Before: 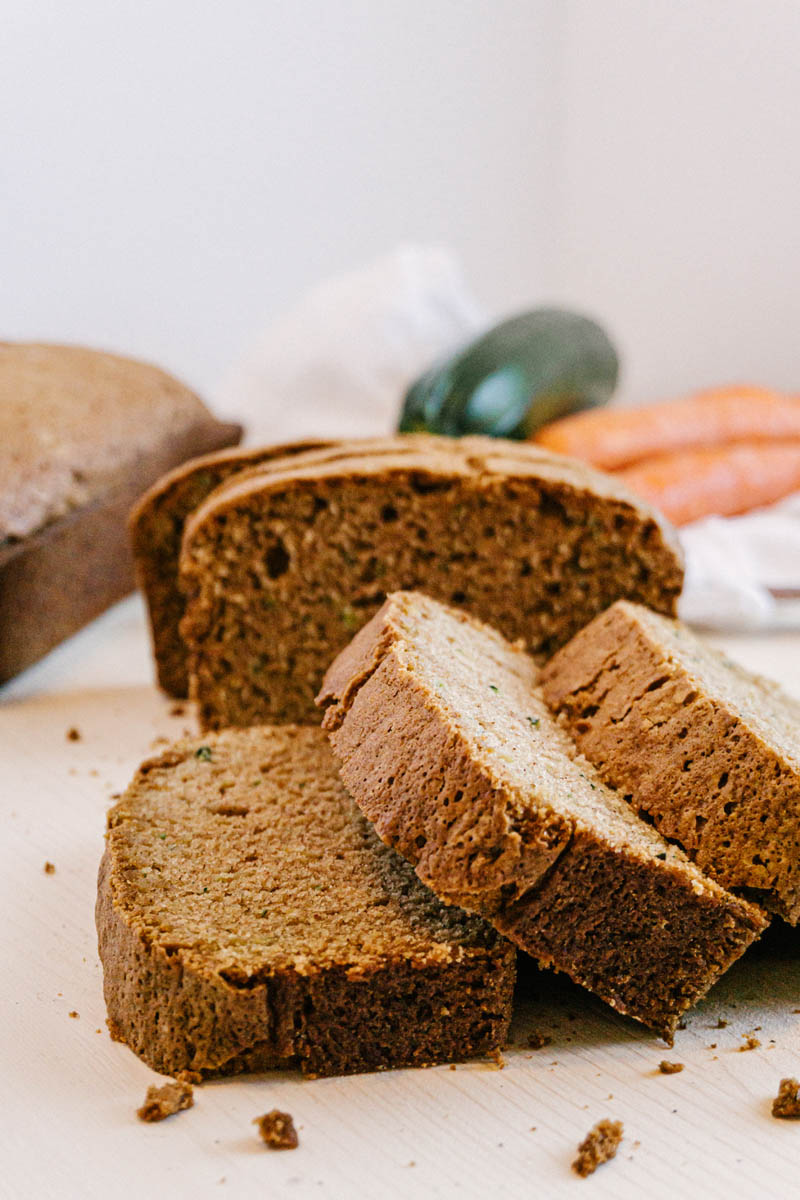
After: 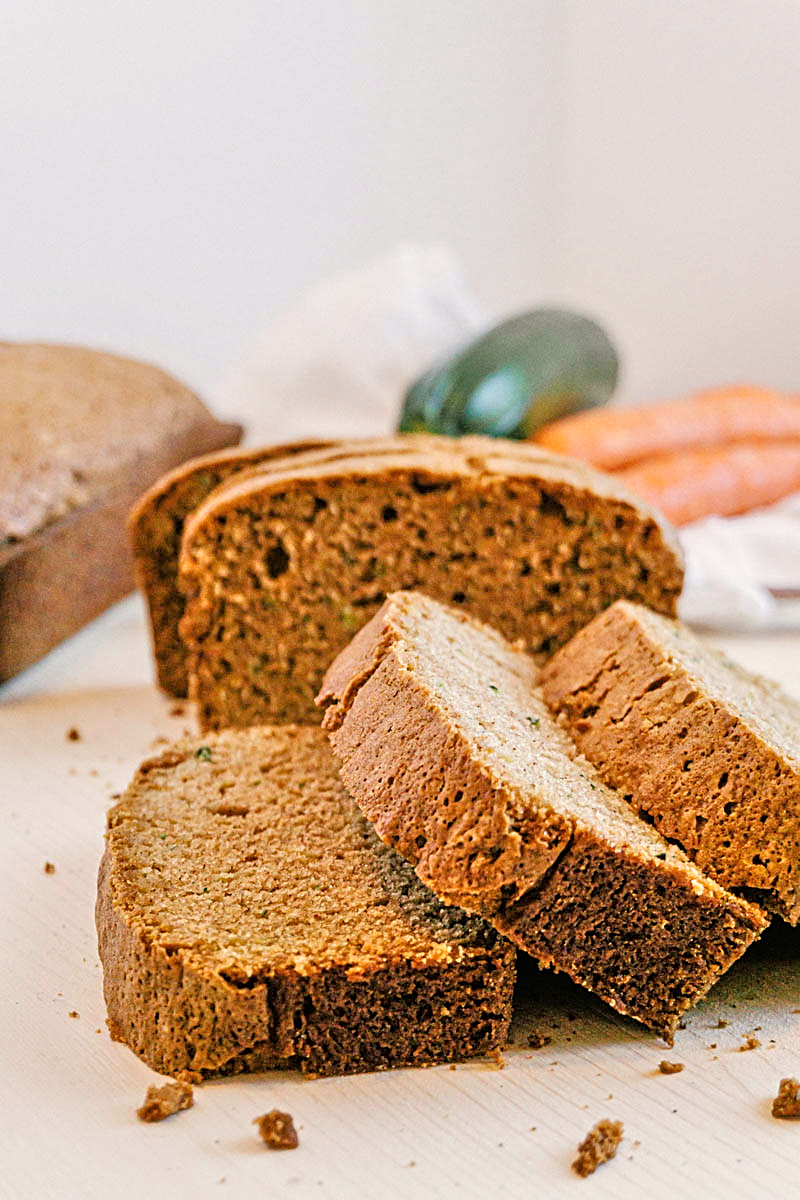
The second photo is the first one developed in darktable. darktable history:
tone equalizer: -7 EV 0.15 EV, -6 EV 0.6 EV, -5 EV 1.15 EV, -4 EV 1.33 EV, -3 EV 1.15 EV, -2 EV 0.6 EV, -1 EV 0.15 EV, mask exposure compensation -0.5 EV
white balance: red 1.009, blue 0.985
sharpen: on, module defaults
